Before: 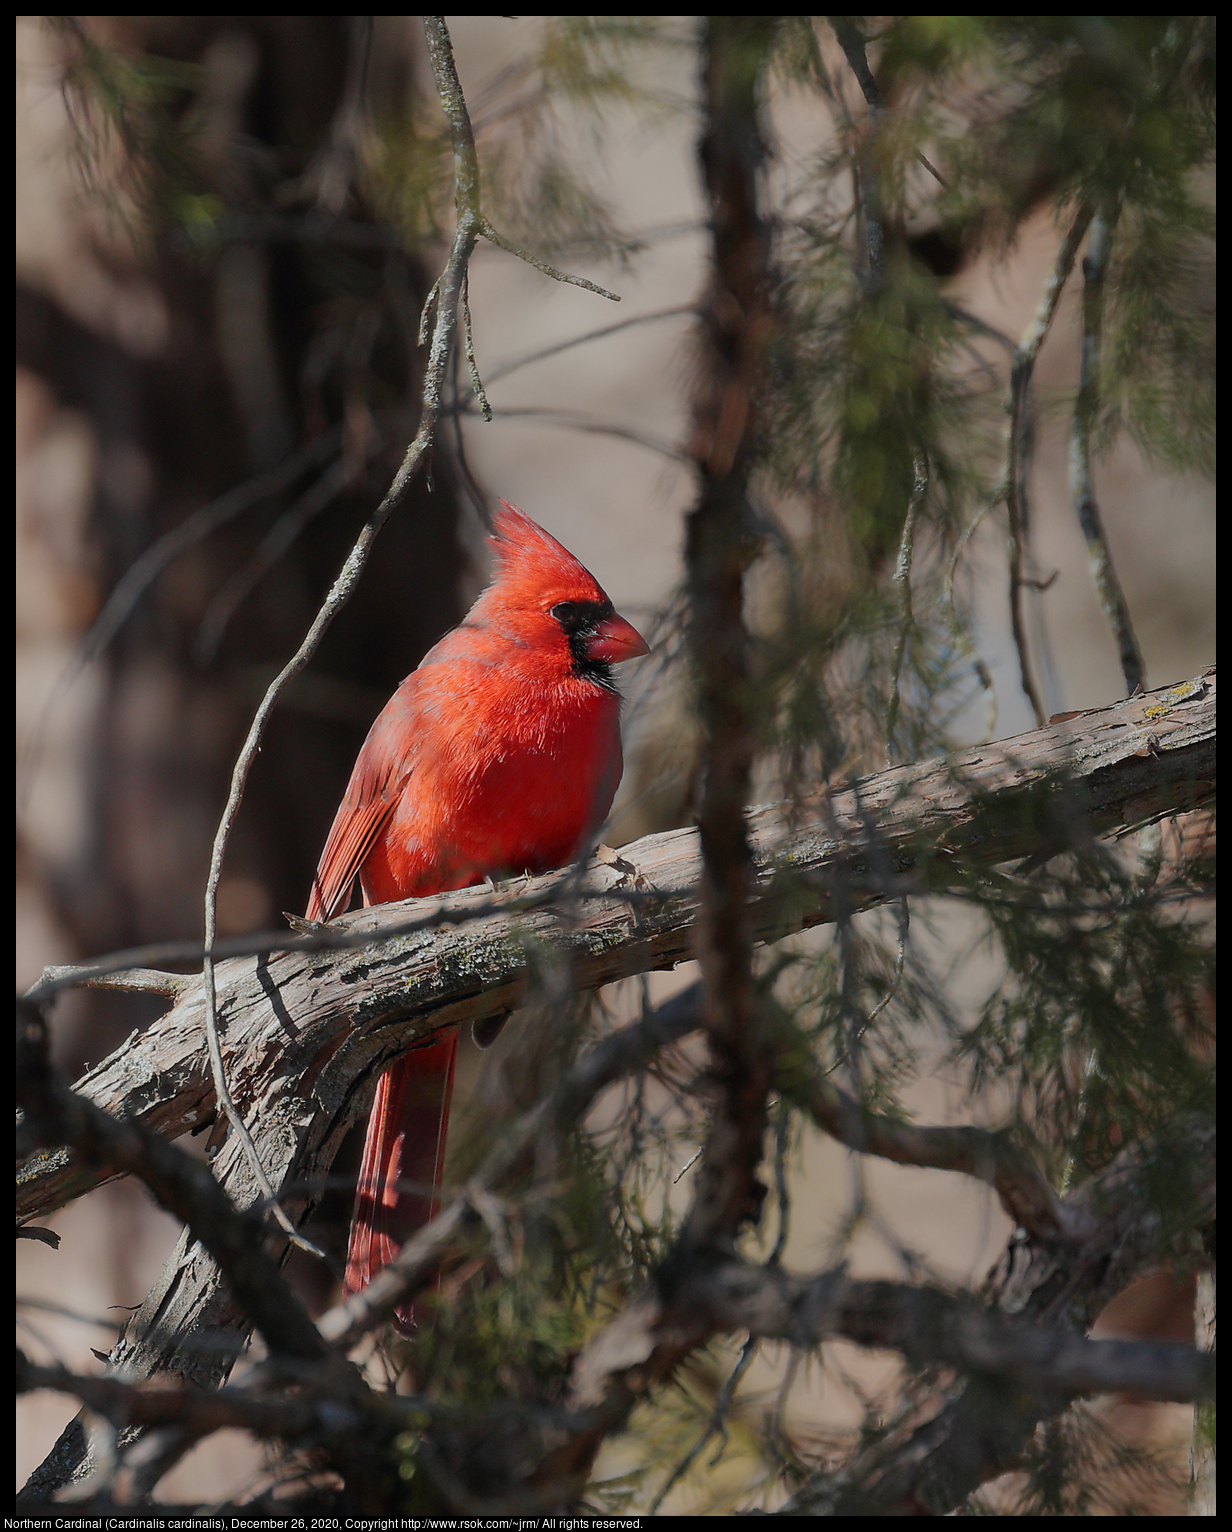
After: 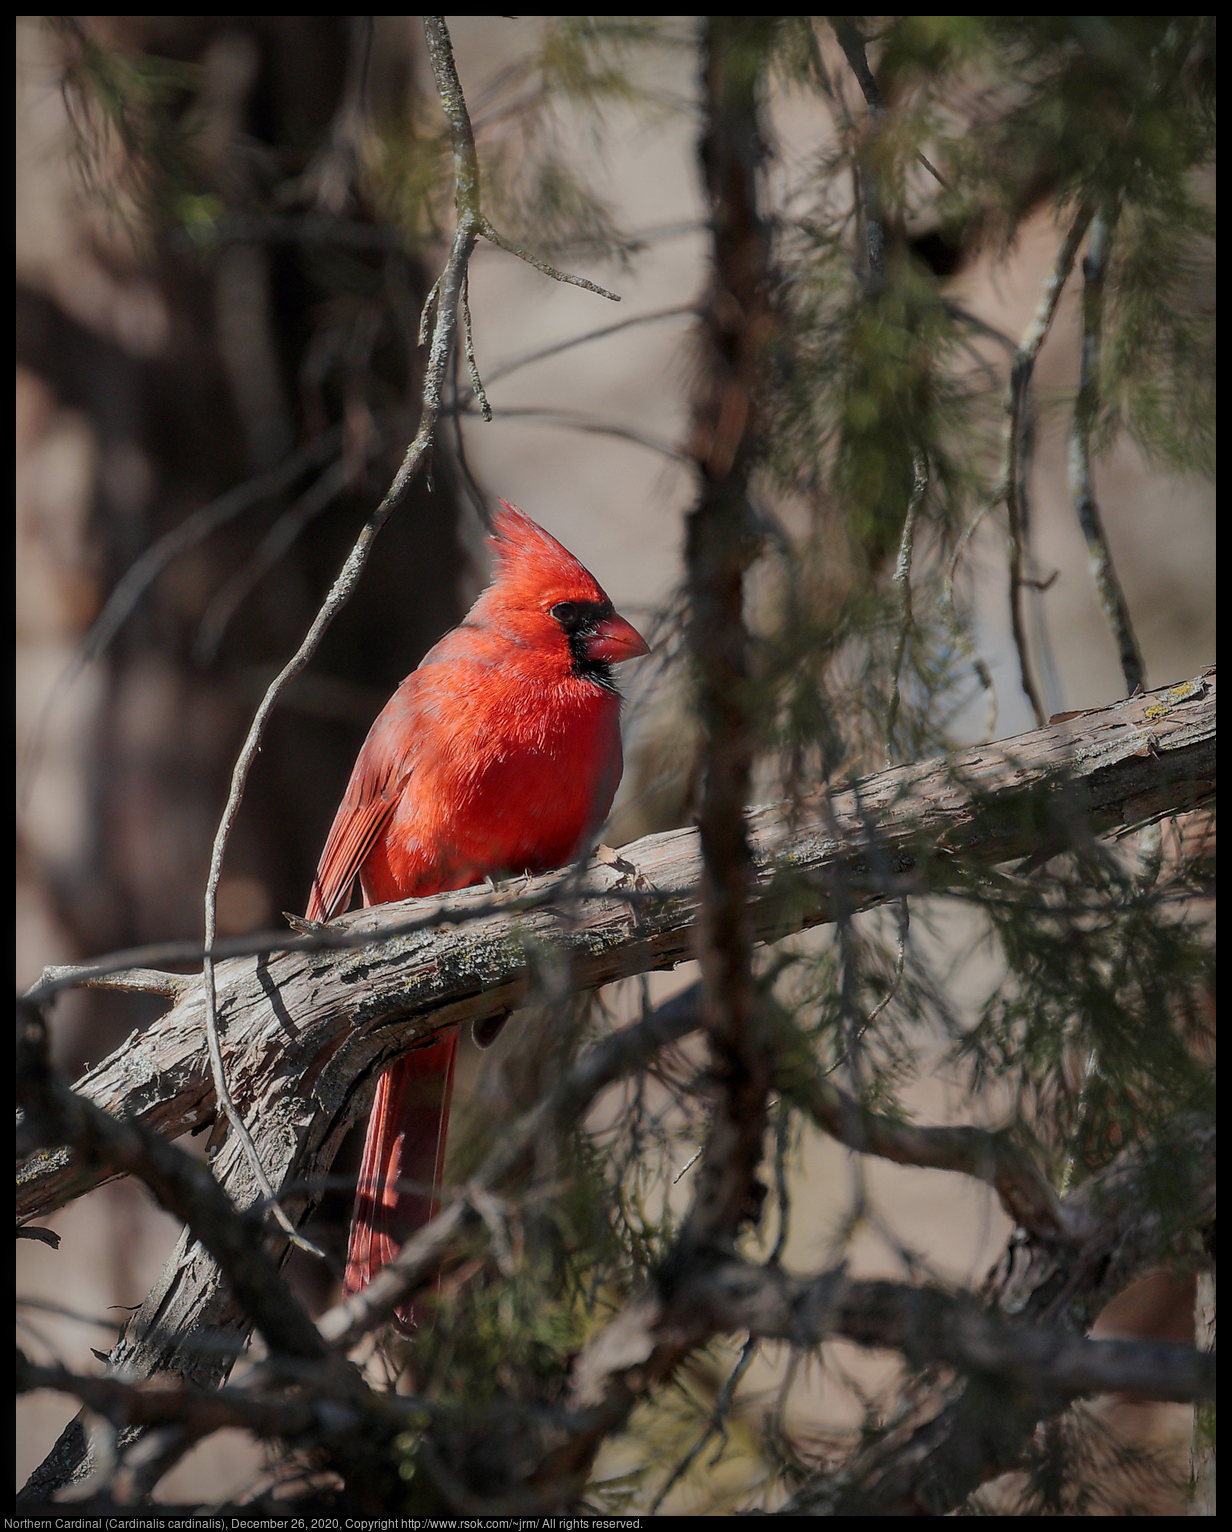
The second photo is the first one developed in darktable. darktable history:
local contrast: on, module defaults
vignetting: fall-off start 97.23%, saturation -0.024, center (-0.033, -0.042), width/height ratio 1.179, unbound false
